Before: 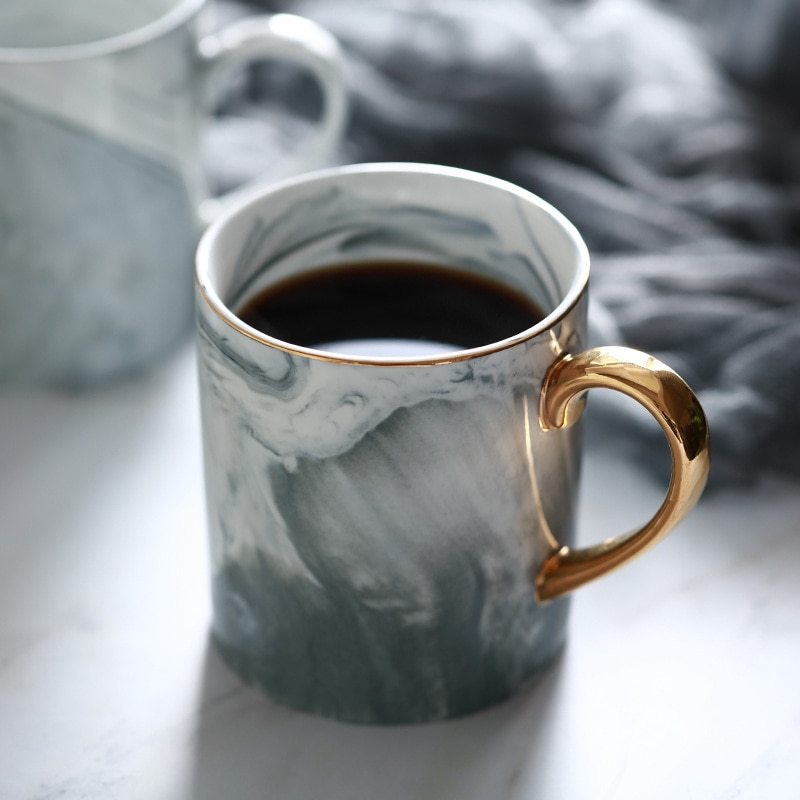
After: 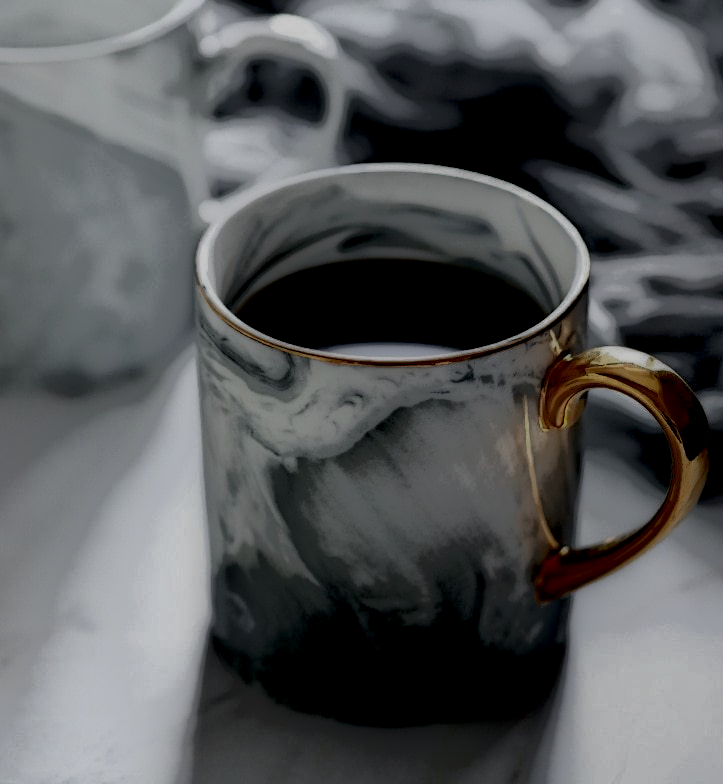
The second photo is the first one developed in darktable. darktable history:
local contrast: highlights 5%, shadows 225%, detail 164%, midtone range 0.003
contrast brightness saturation: contrast -0.07, brightness -0.031, saturation -0.108
exposure: black level correction 0.005, exposure 0.015 EV, compensate exposure bias true, compensate highlight preservation false
crop: right 9.507%, bottom 0.021%
shadows and highlights: shadows 25.93, highlights -24.61
color zones: curves: ch0 [(0, 0.48) (0.209, 0.398) (0.305, 0.332) (0.429, 0.493) (0.571, 0.5) (0.714, 0.5) (0.857, 0.5) (1, 0.48)]; ch1 [(0, 0.633) (0.143, 0.586) (0.286, 0.489) (0.429, 0.448) (0.571, 0.31) (0.714, 0.335) (0.857, 0.492) (1, 0.633)]; ch2 [(0, 0.448) (0.143, 0.498) (0.286, 0.5) (0.429, 0.5) (0.571, 0.5) (0.714, 0.5) (0.857, 0.5) (1, 0.448)]
